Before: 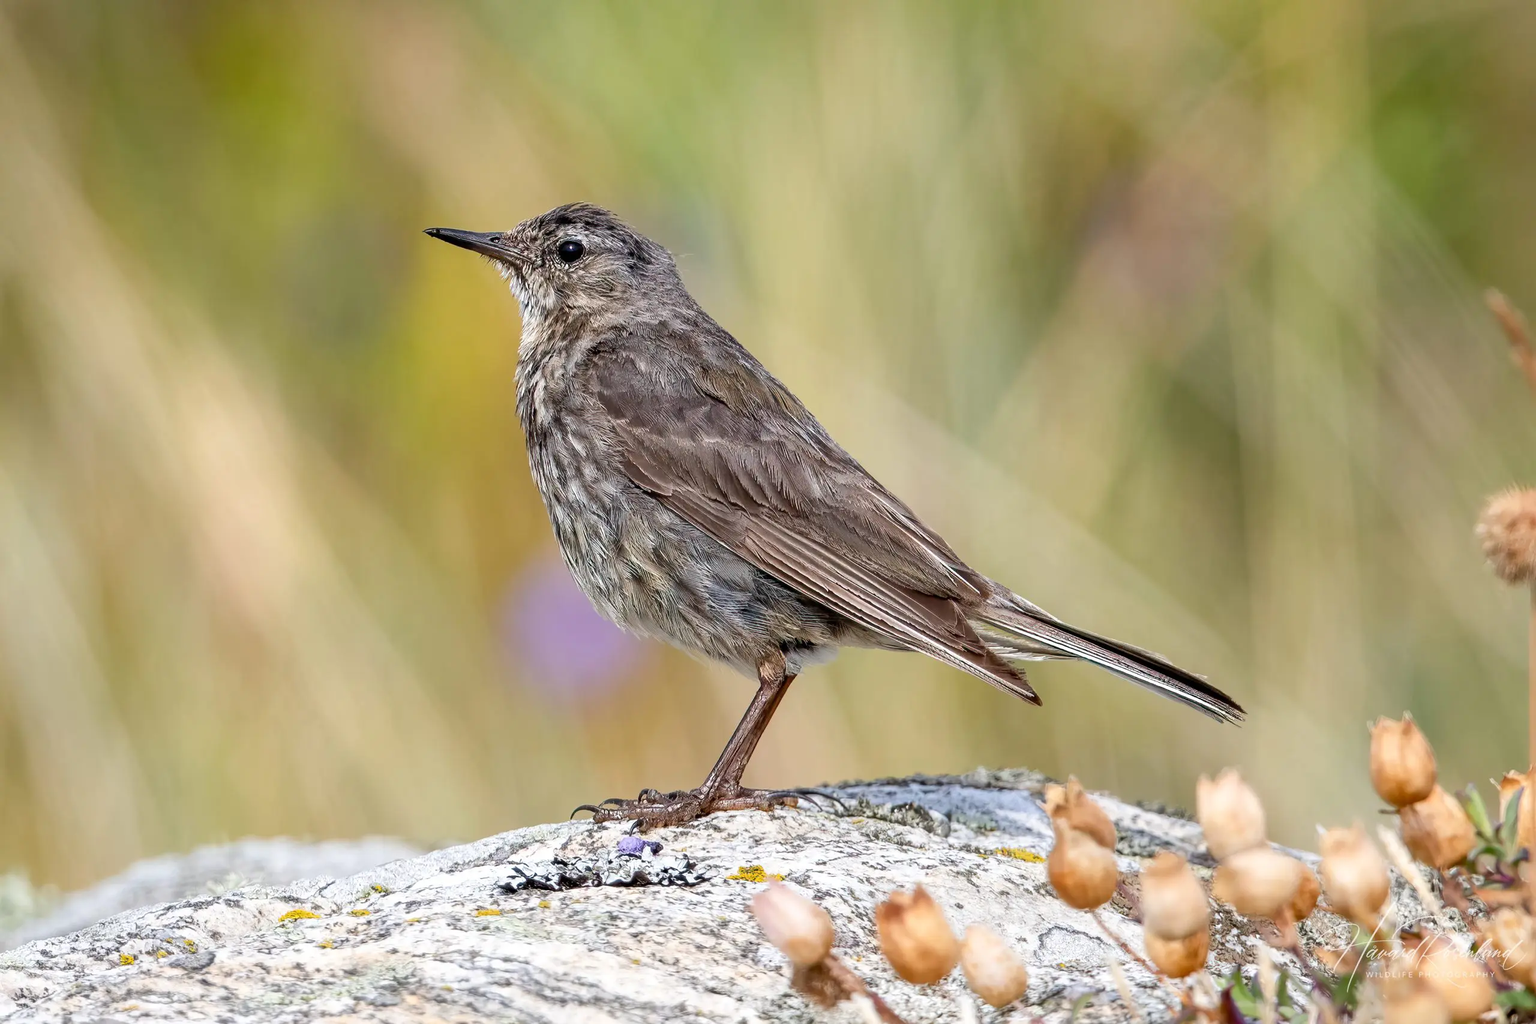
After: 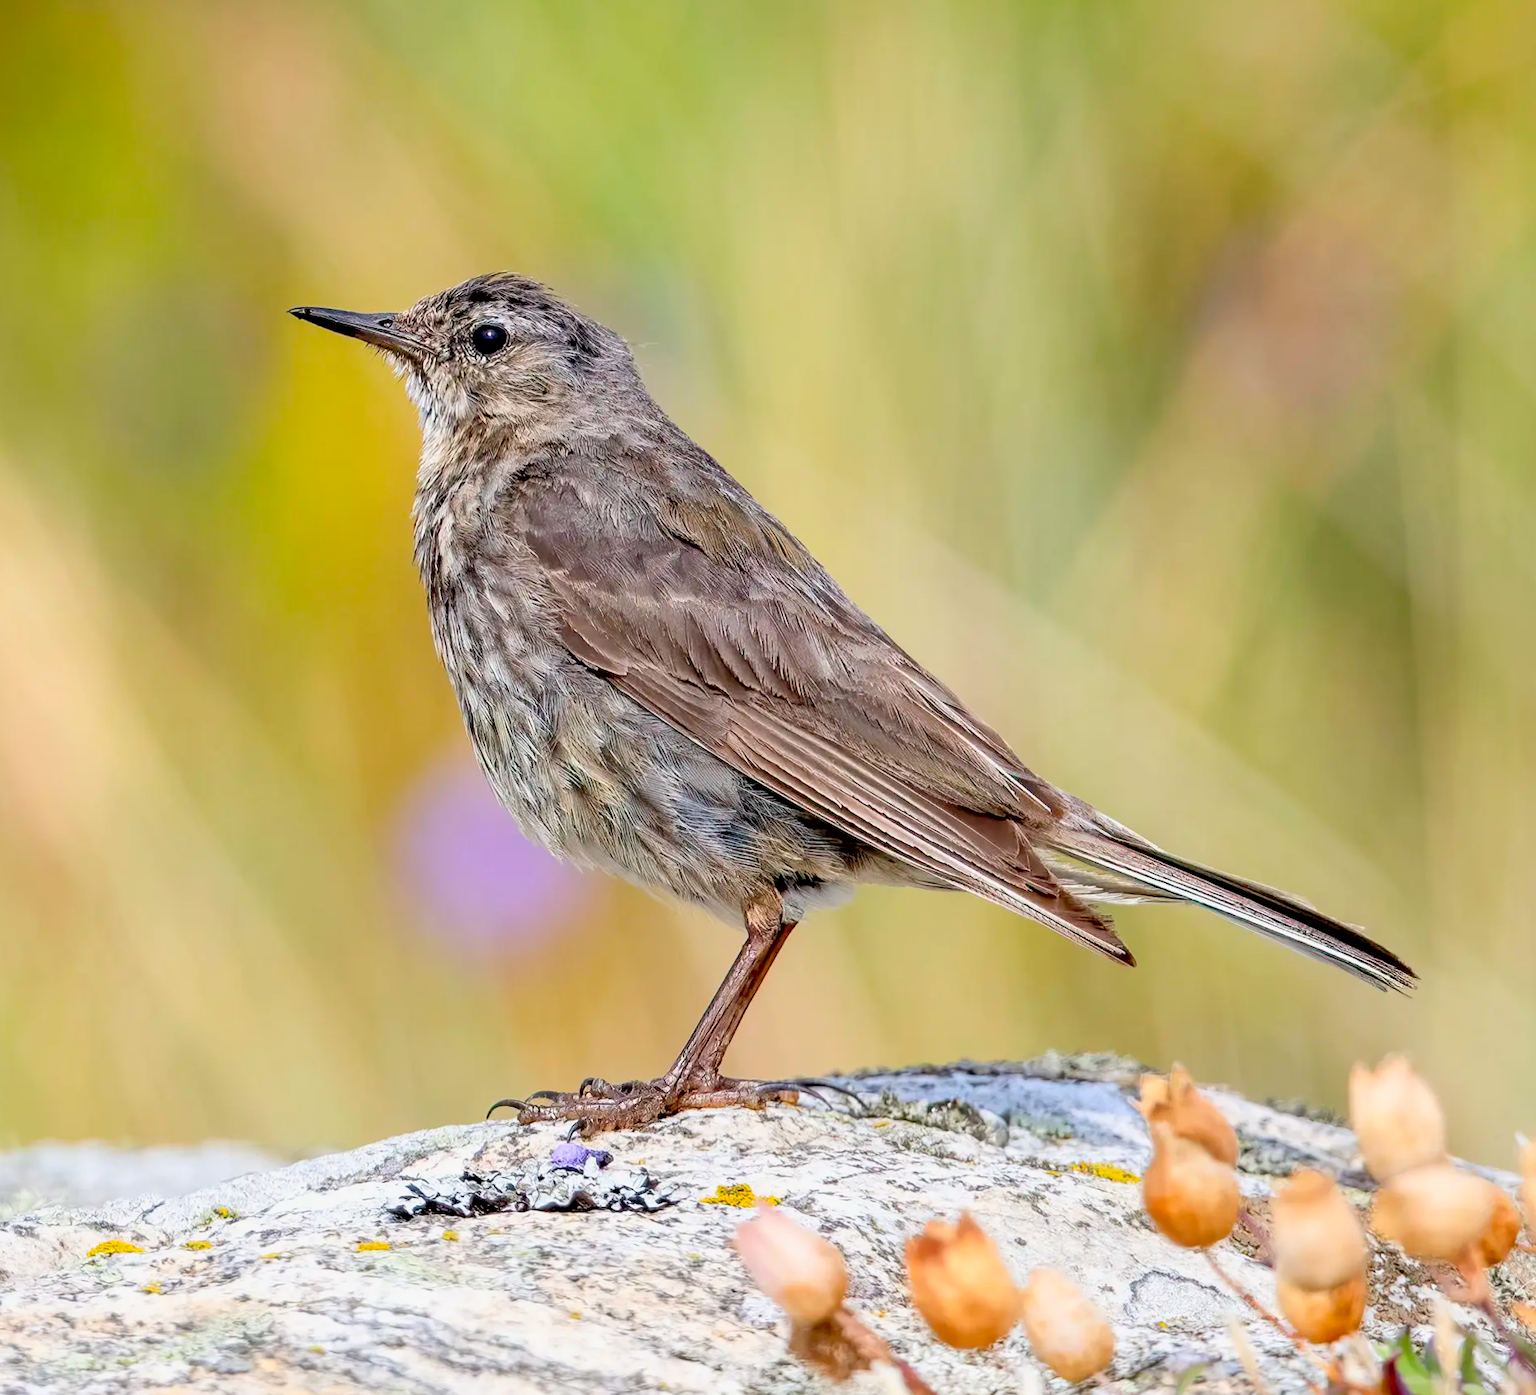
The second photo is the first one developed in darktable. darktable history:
exposure: black level correction 0.009, exposure -0.159 EV, compensate highlight preservation false
contrast brightness saturation: contrast 0.07, brightness 0.18, saturation 0.4
rotate and perspective: rotation 0.192°, lens shift (horizontal) -0.015, crop left 0.005, crop right 0.996, crop top 0.006, crop bottom 0.99
crop: left 13.443%, right 13.31%
